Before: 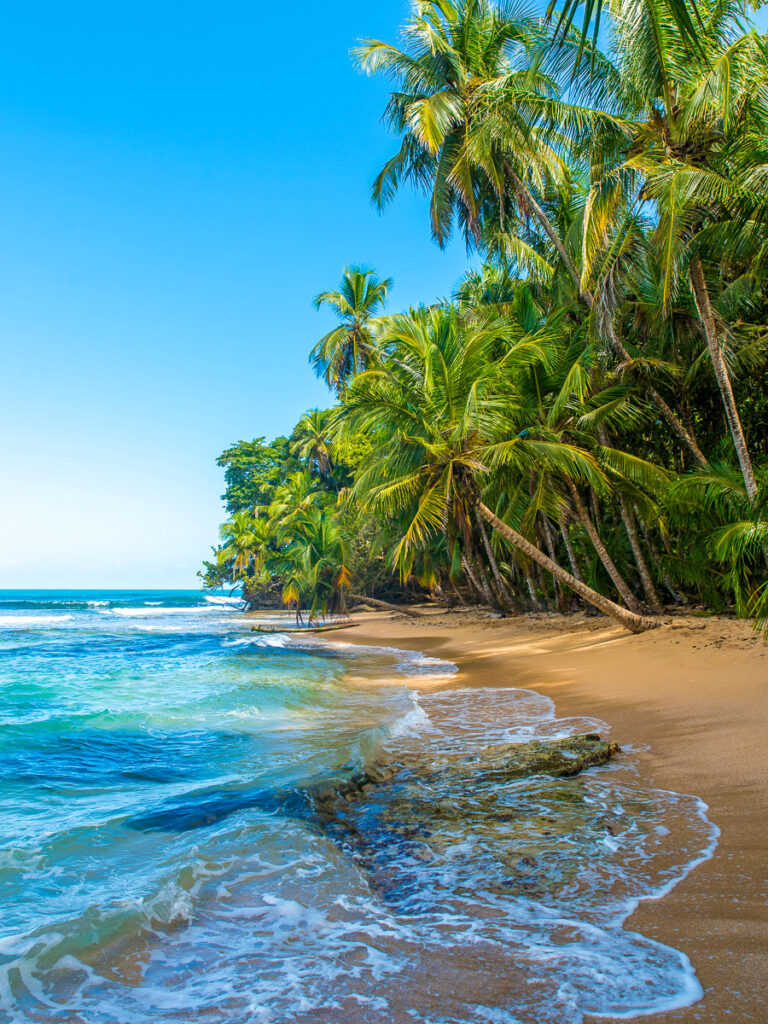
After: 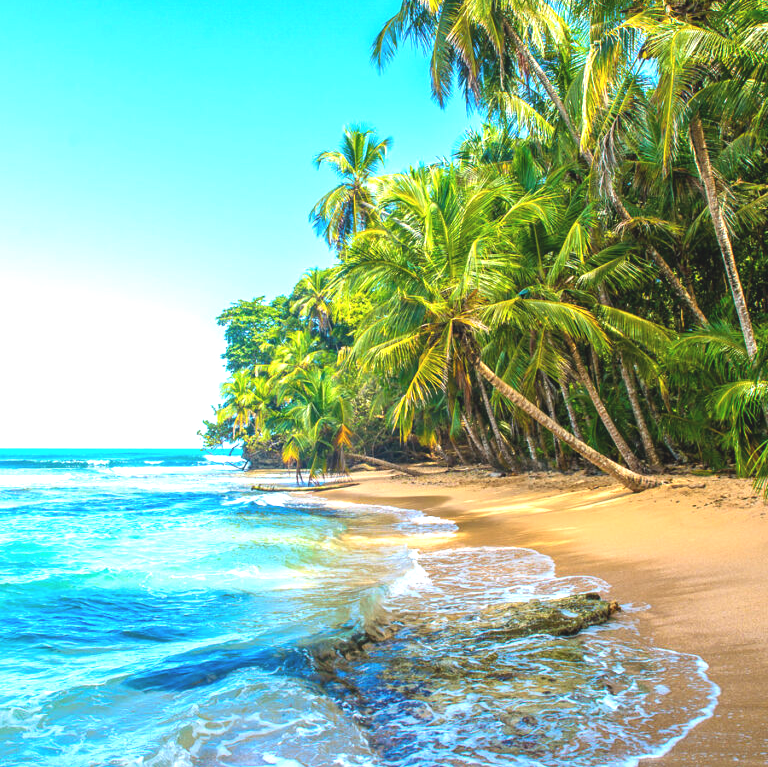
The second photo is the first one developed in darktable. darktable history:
crop: top 13.825%, bottom 11.179%
exposure: black level correction -0.005, exposure 1.005 EV, compensate highlight preservation false
